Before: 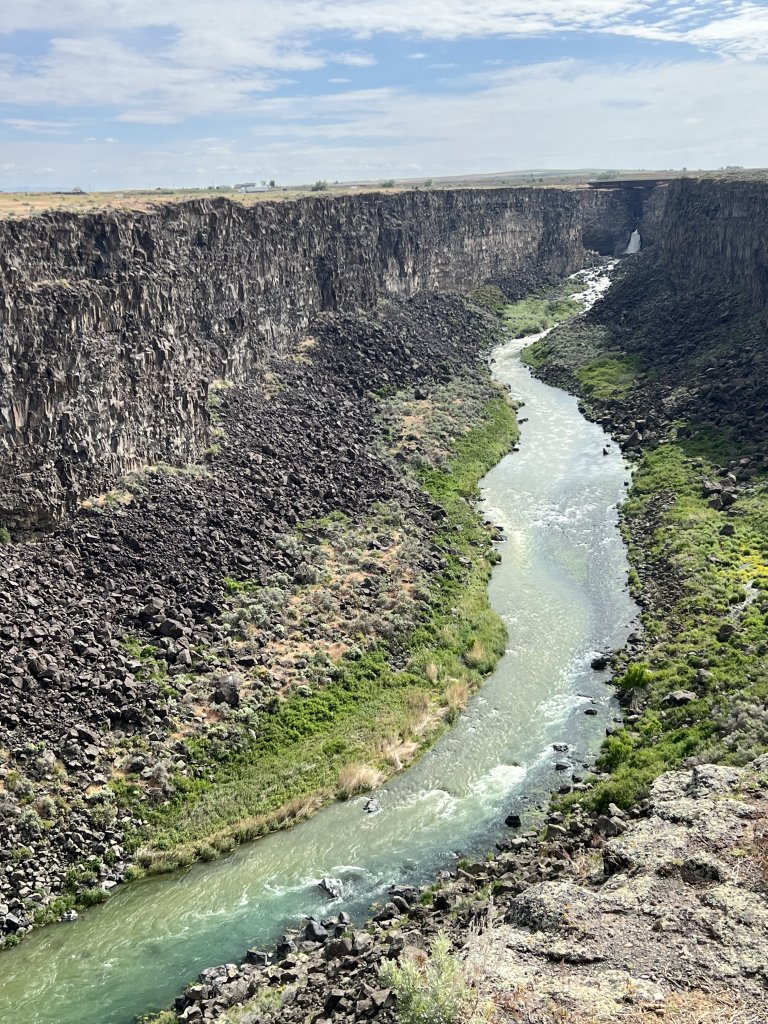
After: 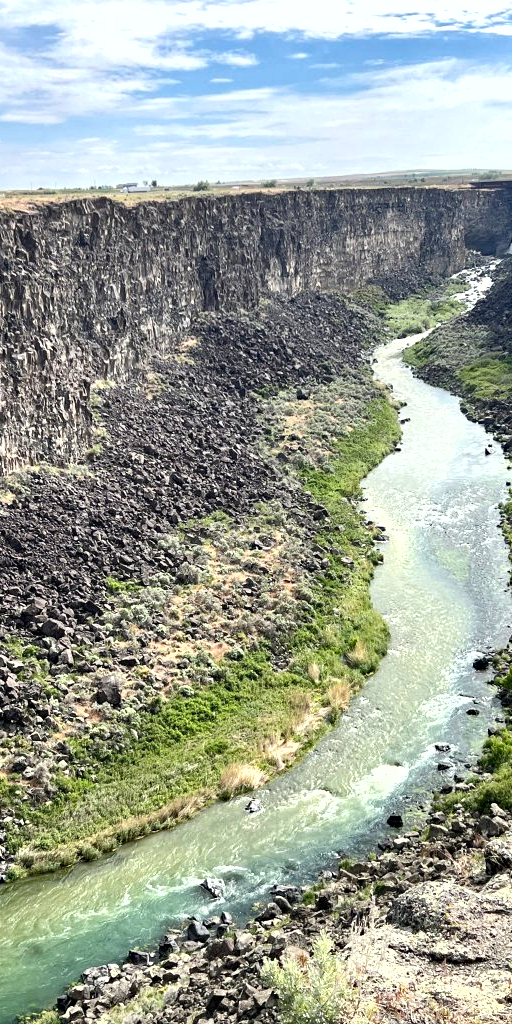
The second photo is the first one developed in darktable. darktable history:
crop and rotate: left 15.446%, right 17.836%
exposure: black level correction 0.001, exposure 0.5 EV, compensate exposure bias true, compensate highlight preservation false
haze removal: compatibility mode true, adaptive false
shadows and highlights: low approximation 0.01, soften with gaussian
